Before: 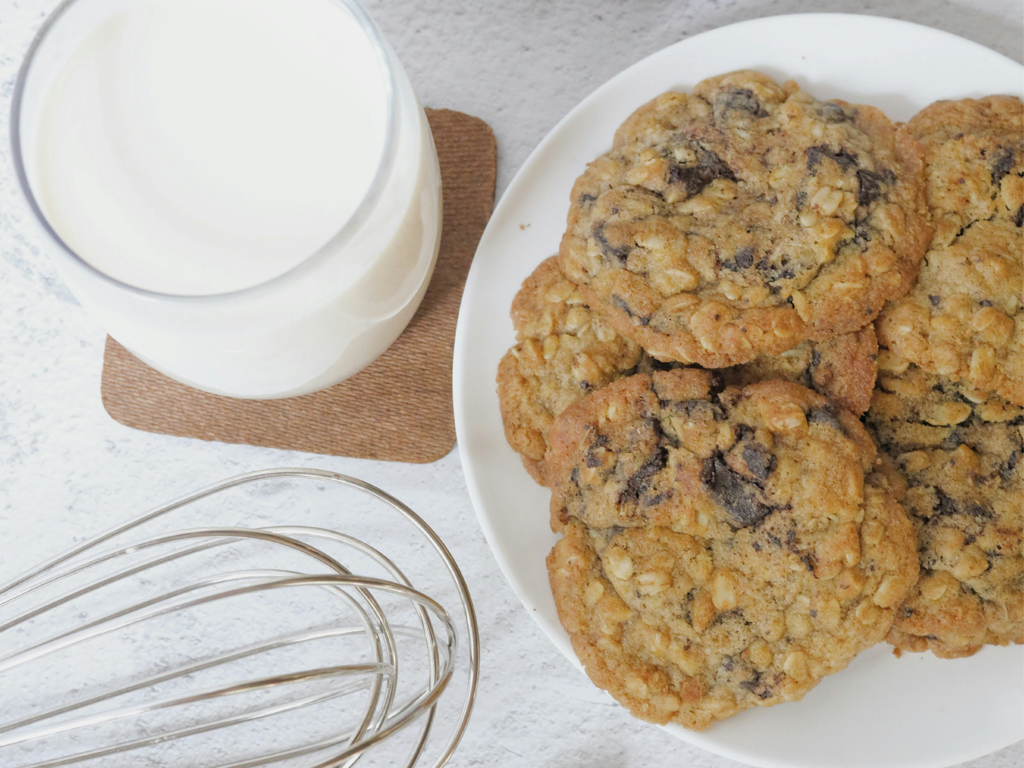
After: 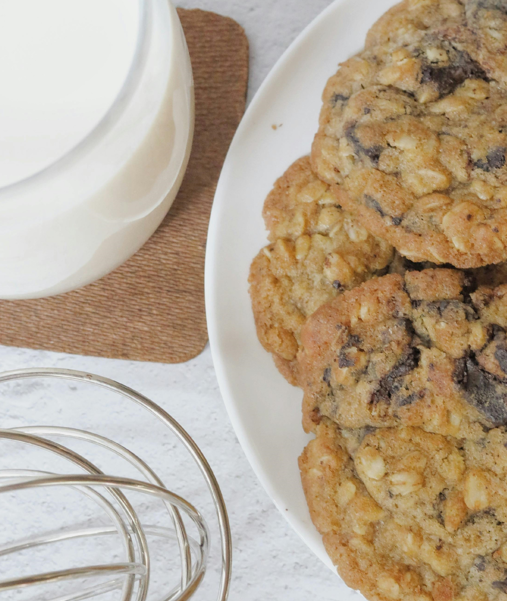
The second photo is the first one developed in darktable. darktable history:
crop and rotate: angle 0.013°, left 24.259%, top 13.137%, right 26.151%, bottom 8.512%
